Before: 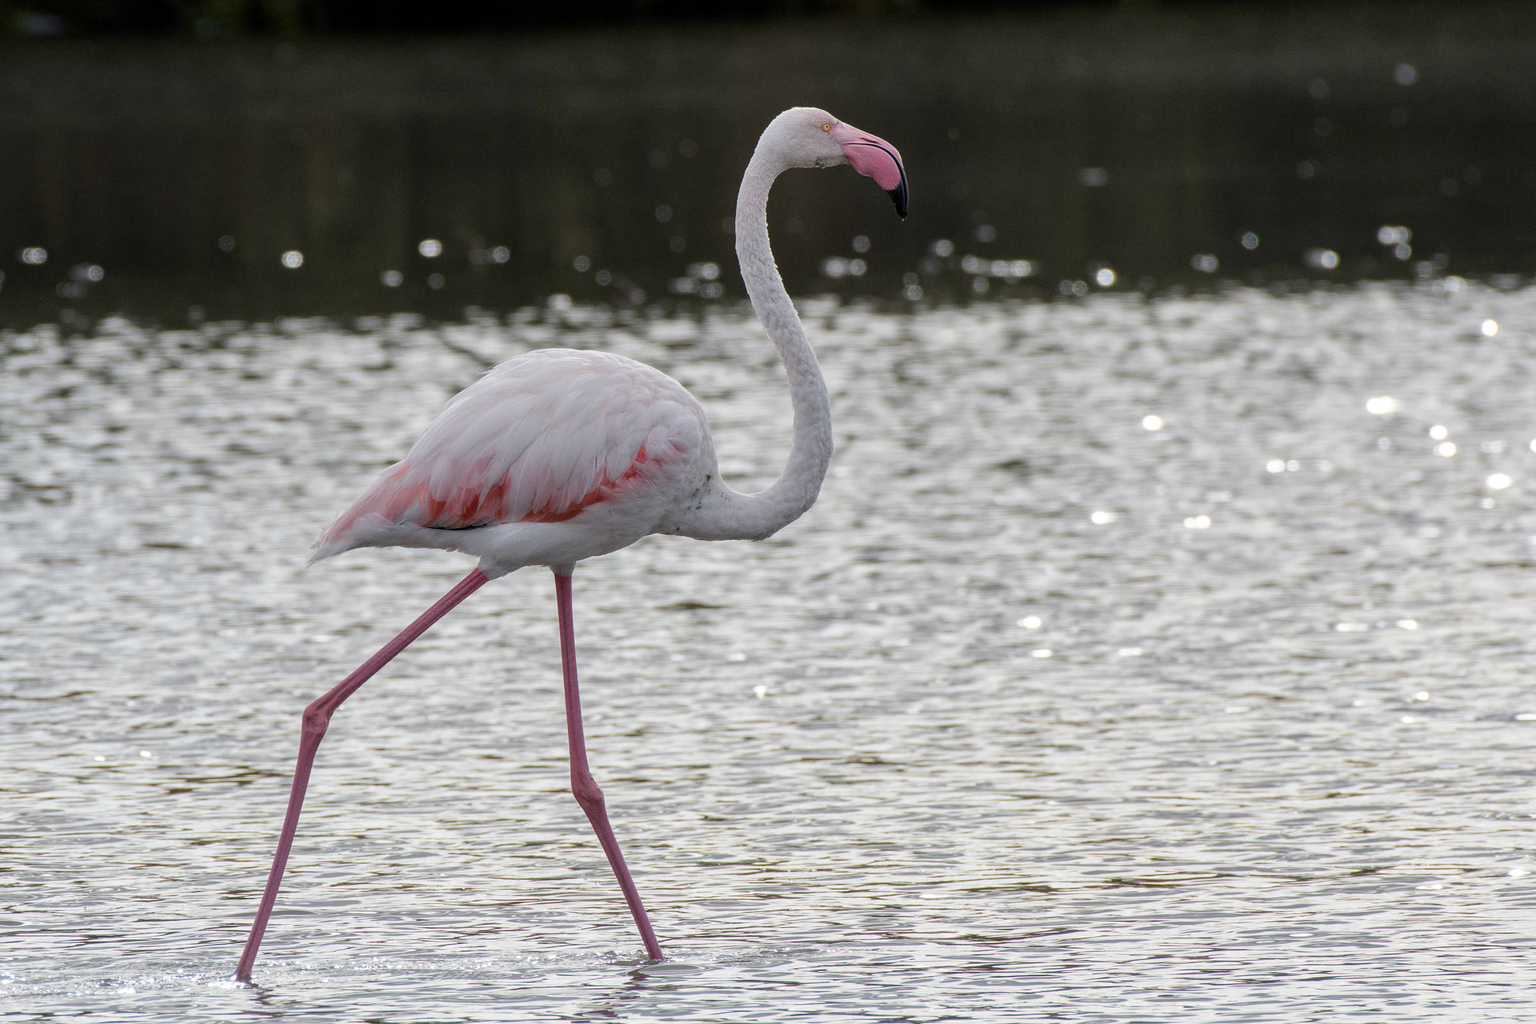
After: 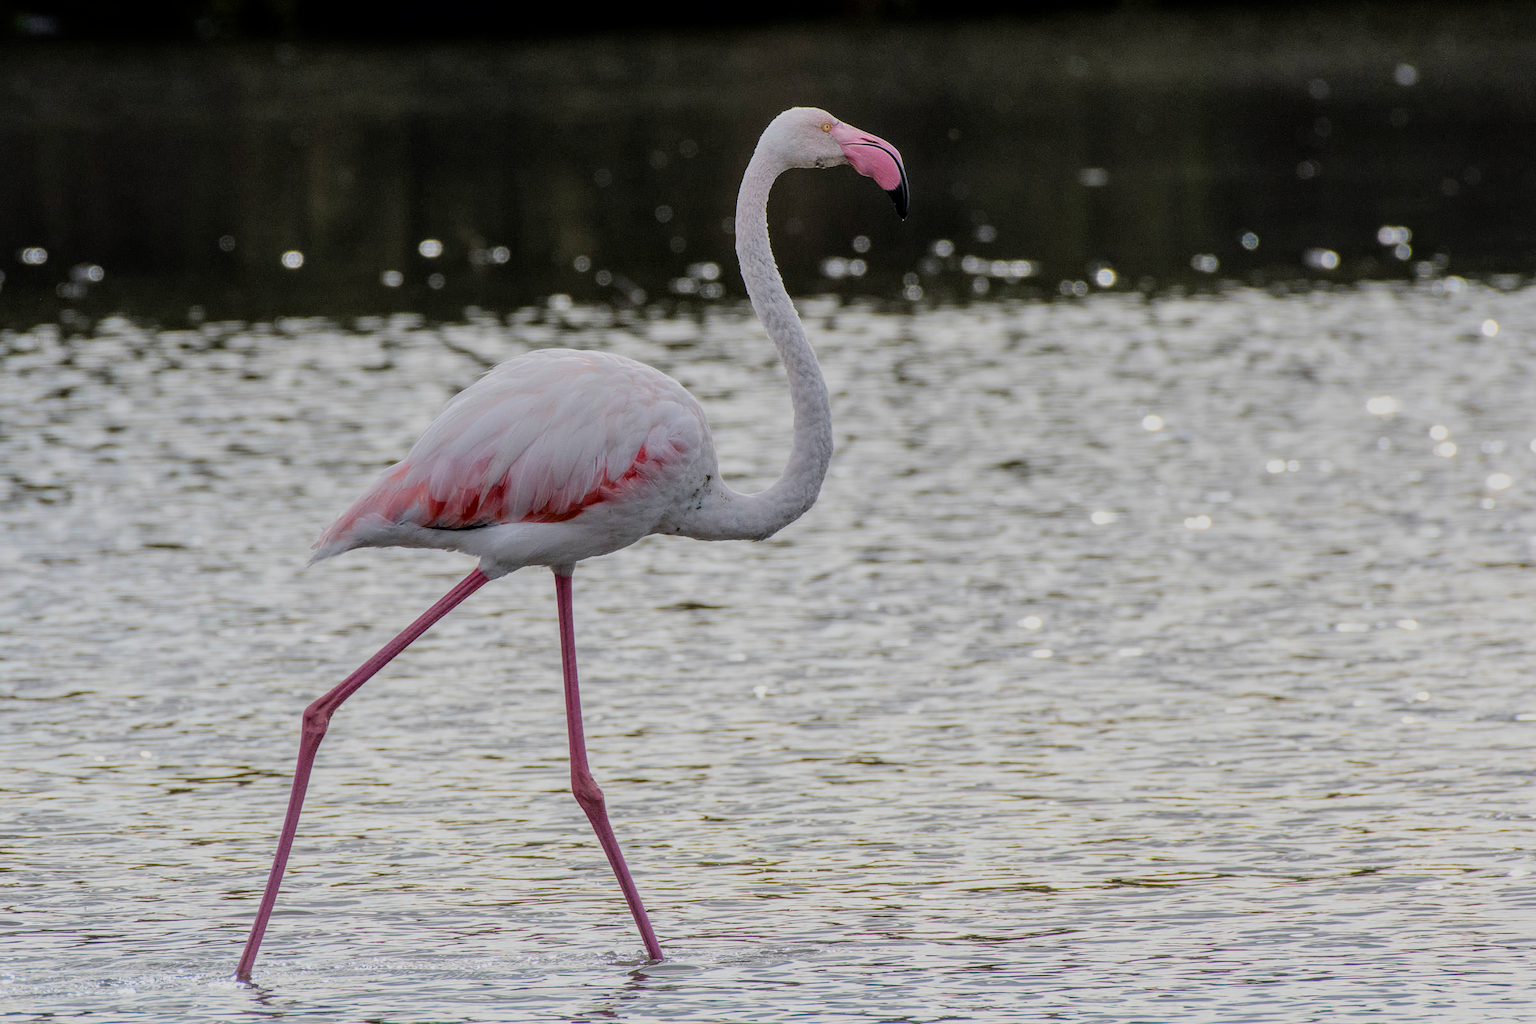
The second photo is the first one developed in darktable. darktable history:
filmic rgb: black relative exposure -7.48 EV, white relative exposure 4.83 EV, hardness 3.4, color science v6 (2022)
local contrast: on, module defaults
tone equalizer: on, module defaults
color balance rgb: perceptual saturation grading › global saturation 25%, global vibrance 10%
